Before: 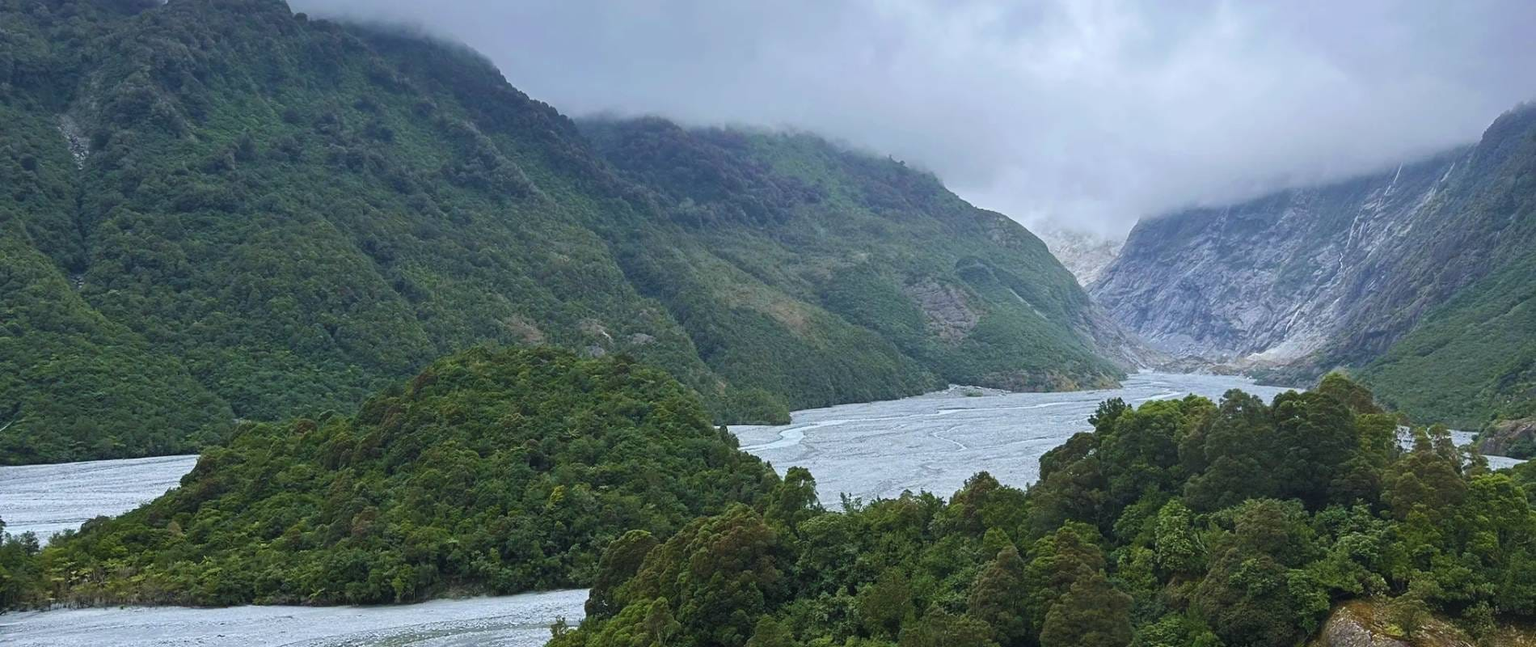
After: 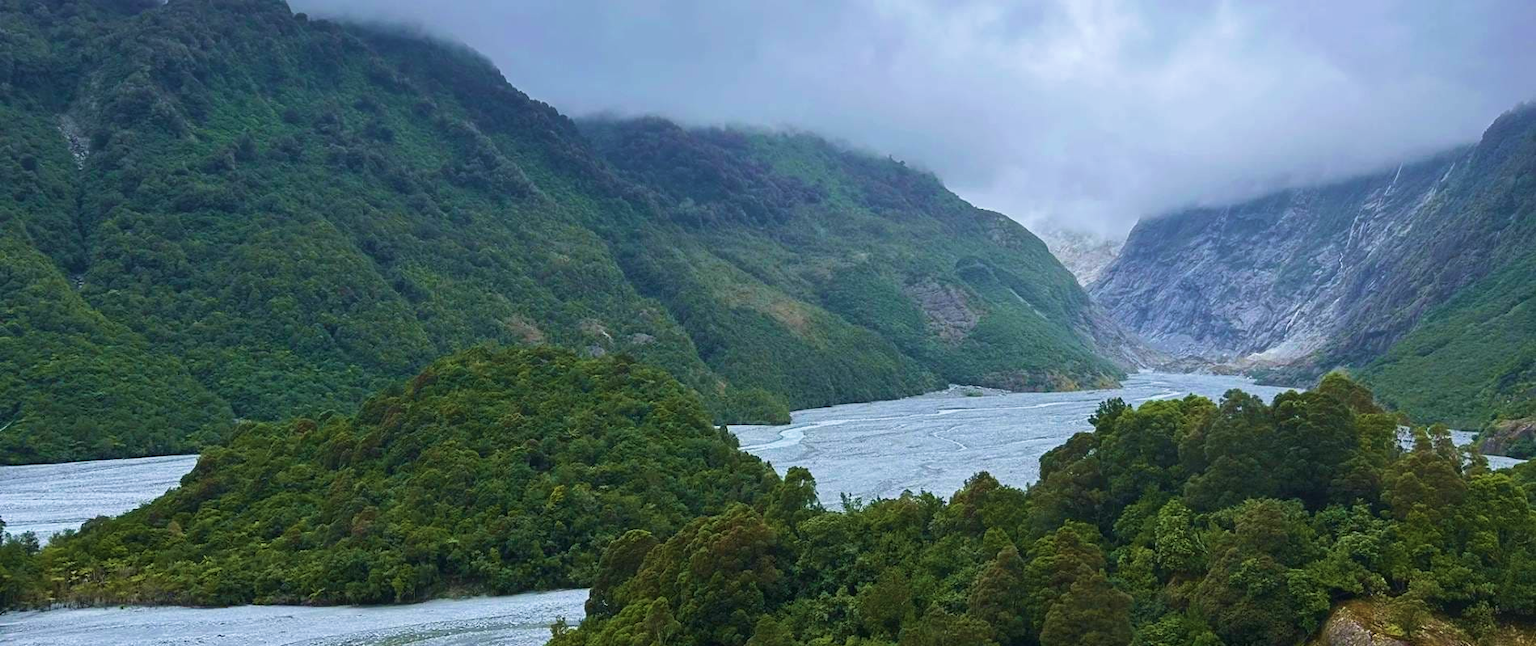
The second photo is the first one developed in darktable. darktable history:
contrast brightness saturation: contrast 0.029, brightness -0.034
velvia: strength 40.6%
